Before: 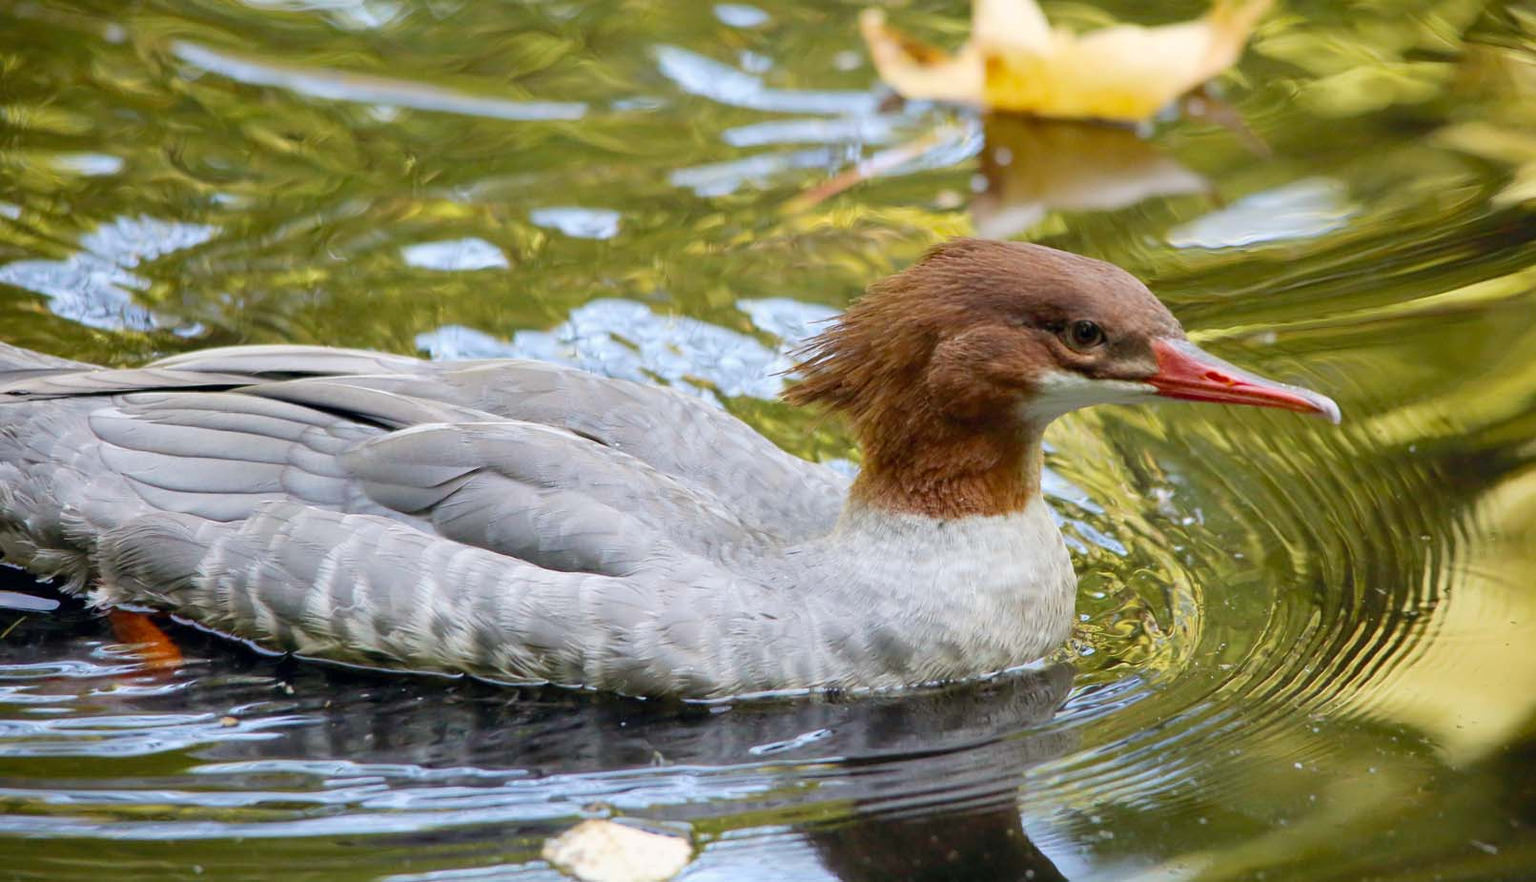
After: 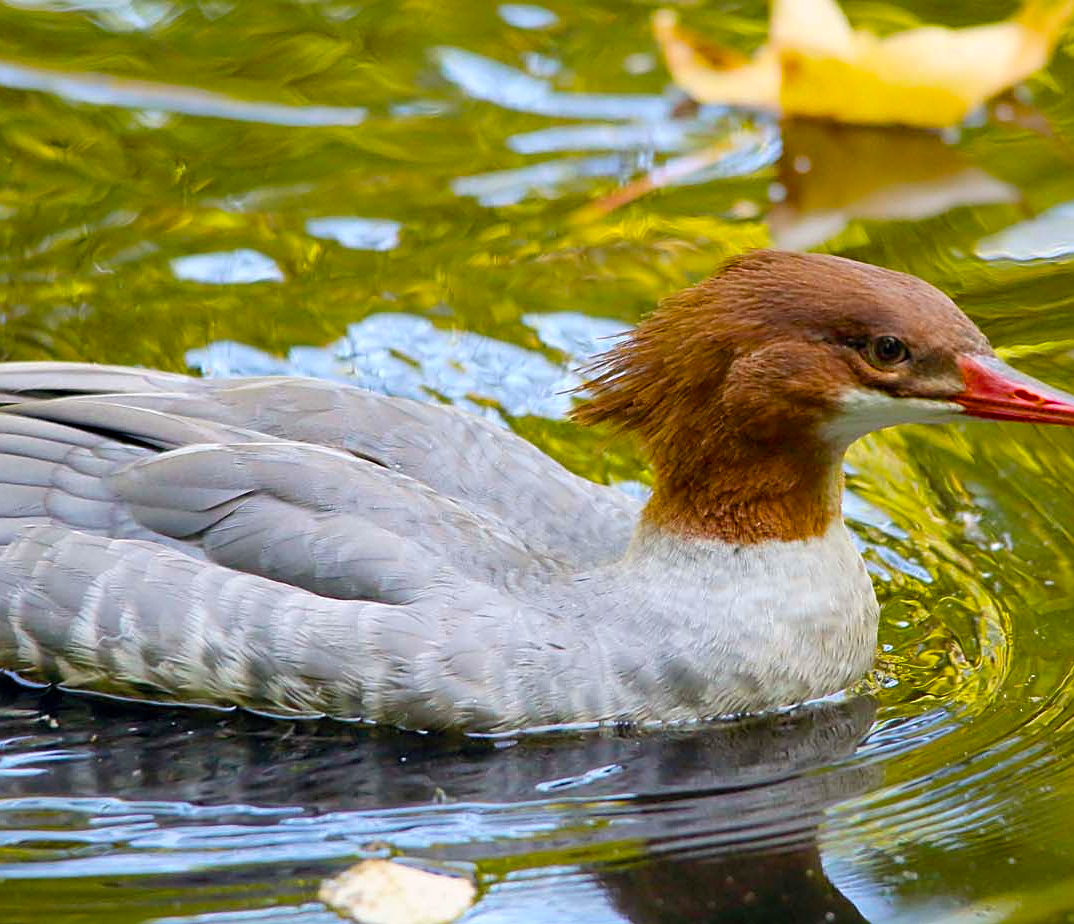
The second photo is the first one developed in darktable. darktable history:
crop and rotate: left 15.546%, right 17.787%
color balance rgb: linear chroma grading › global chroma 15%, perceptual saturation grading › global saturation 30%
sharpen: on, module defaults
